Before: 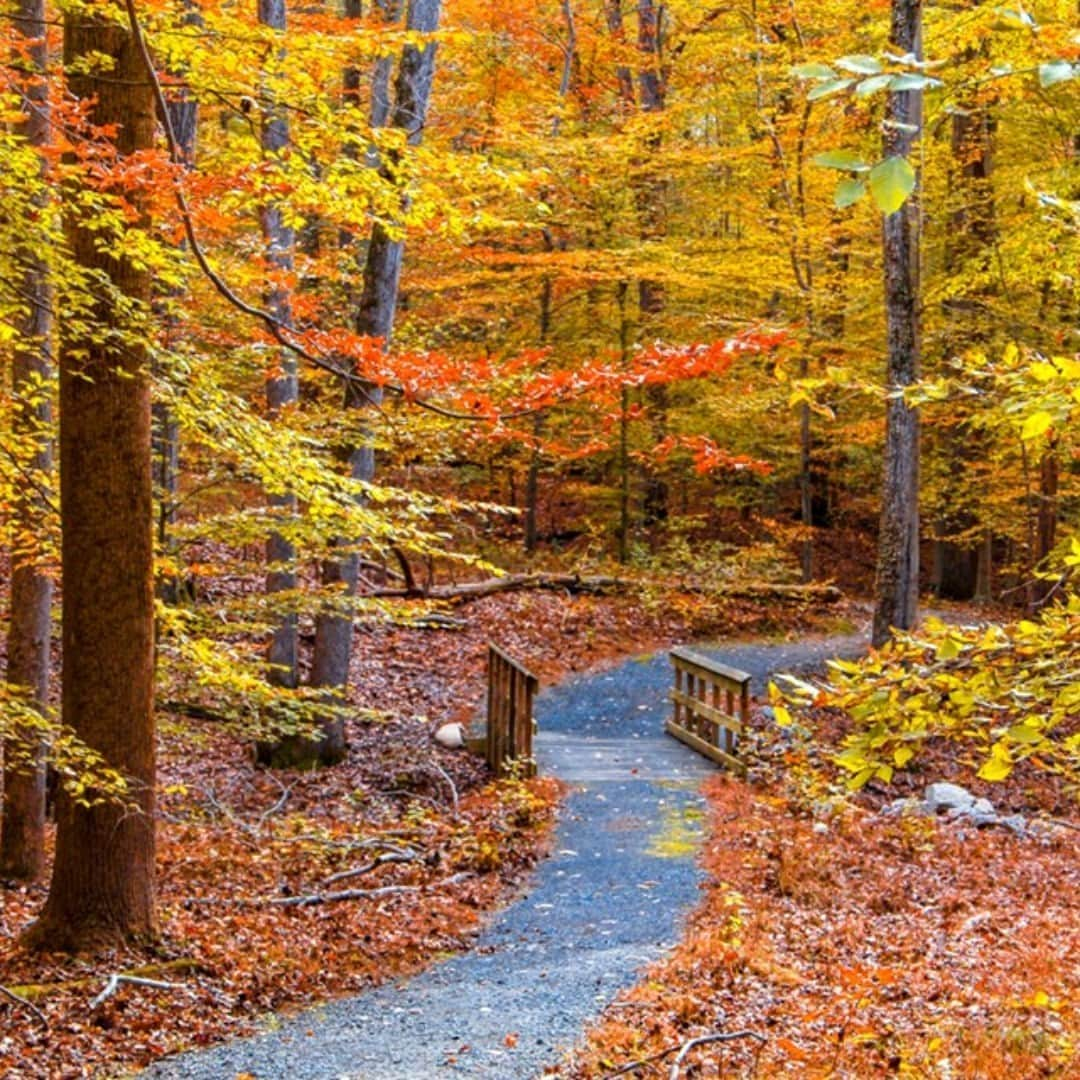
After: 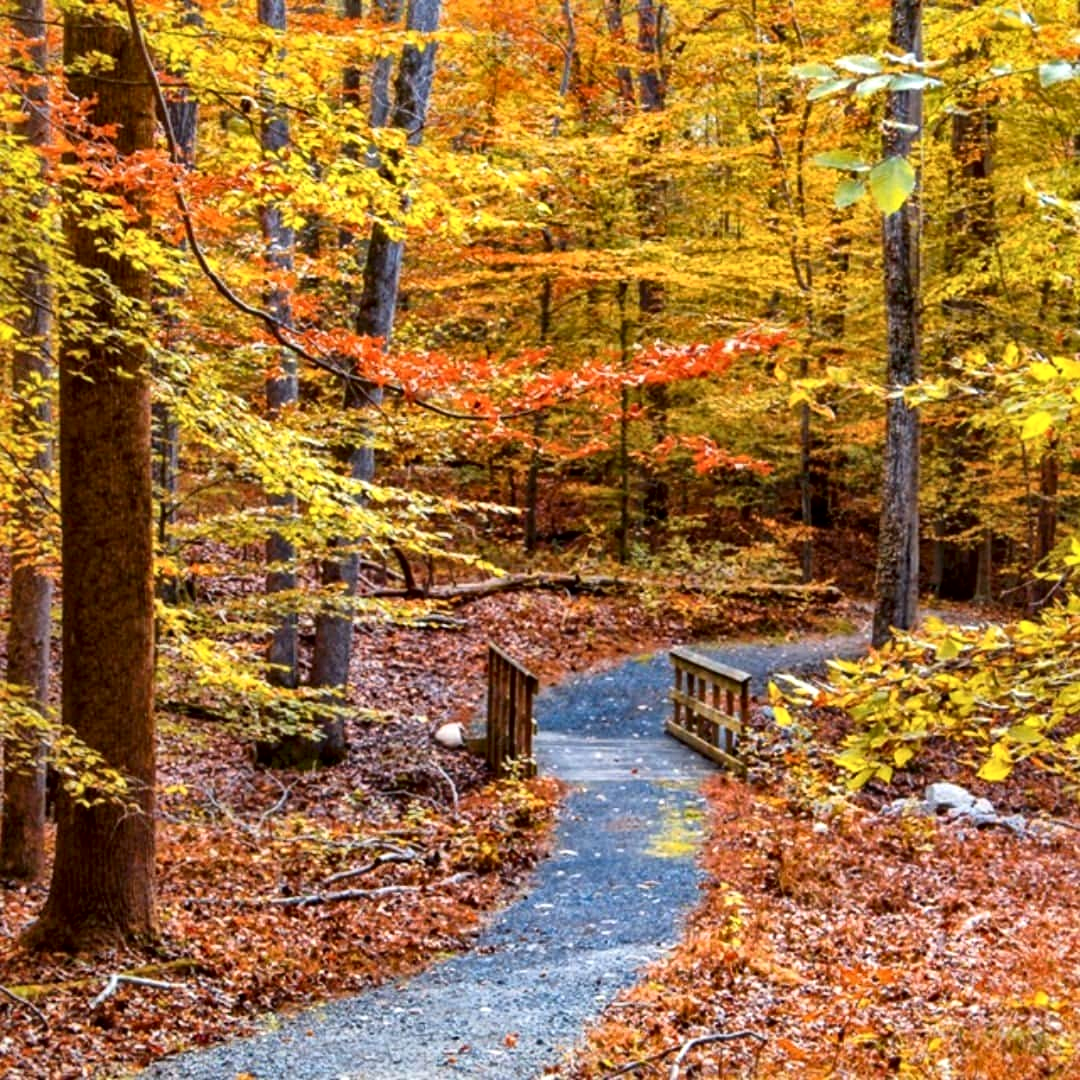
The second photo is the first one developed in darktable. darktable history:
local contrast: mode bilateral grid, contrast 26, coarseness 59, detail 151%, midtone range 0.2
